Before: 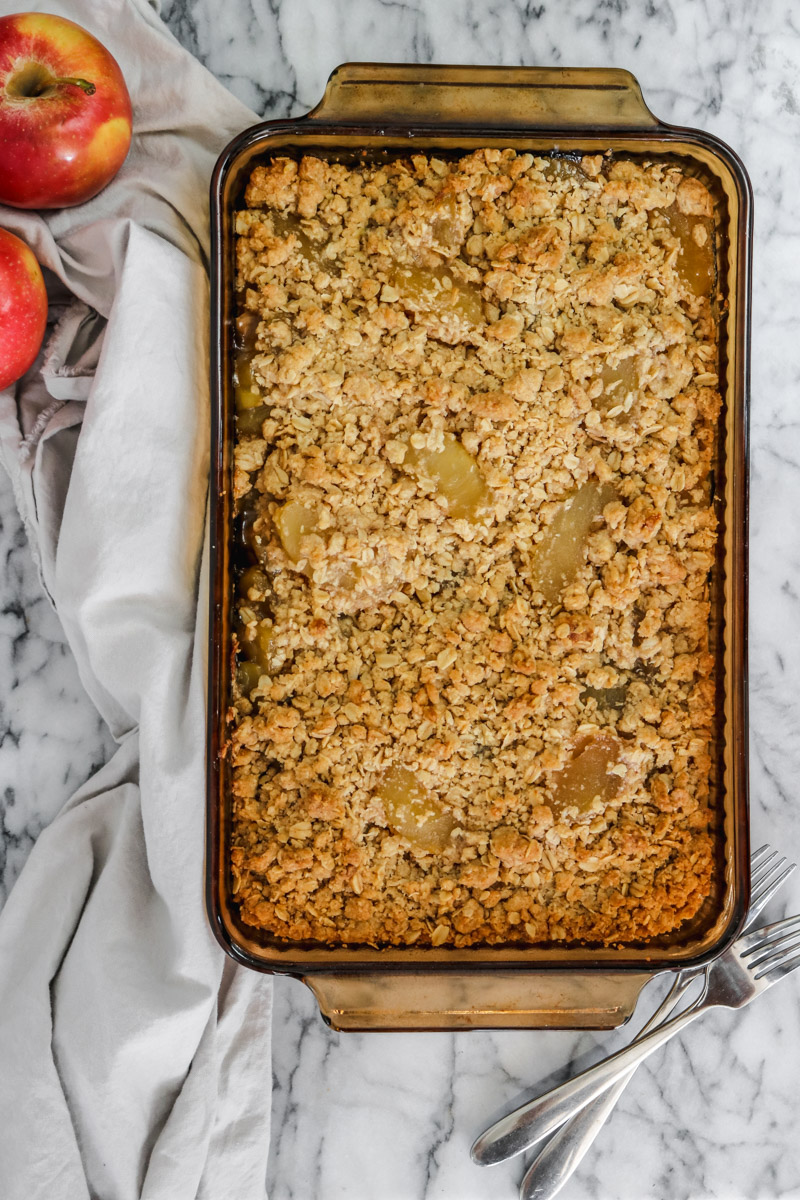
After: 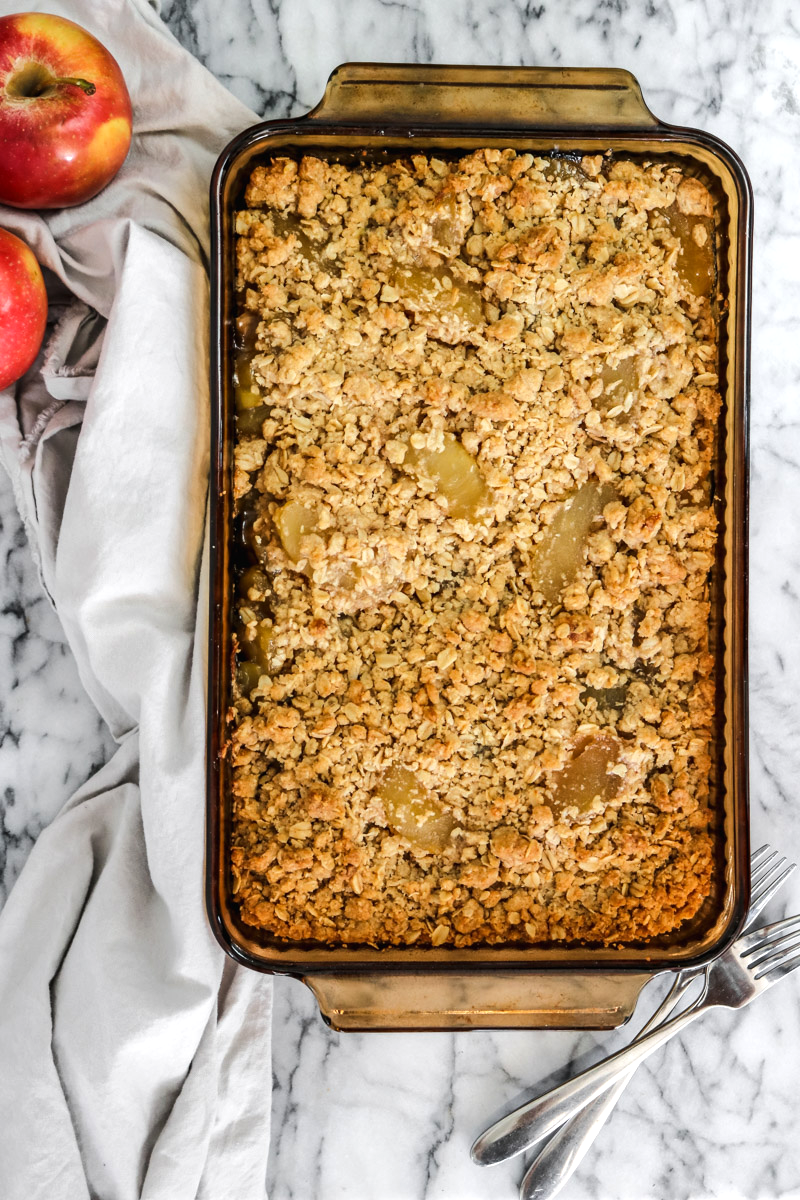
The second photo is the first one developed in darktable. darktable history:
tone equalizer: -8 EV -0.431 EV, -7 EV -0.425 EV, -6 EV -0.302 EV, -5 EV -0.224 EV, -3 EV 0.22 EV, -2 EV 0.357 EV, -1 EV 0.389 EV, +0 EV 0.435 EV, edges refinement/feathering 500, mask exposure compensation -1.57 EV, preserve details no
